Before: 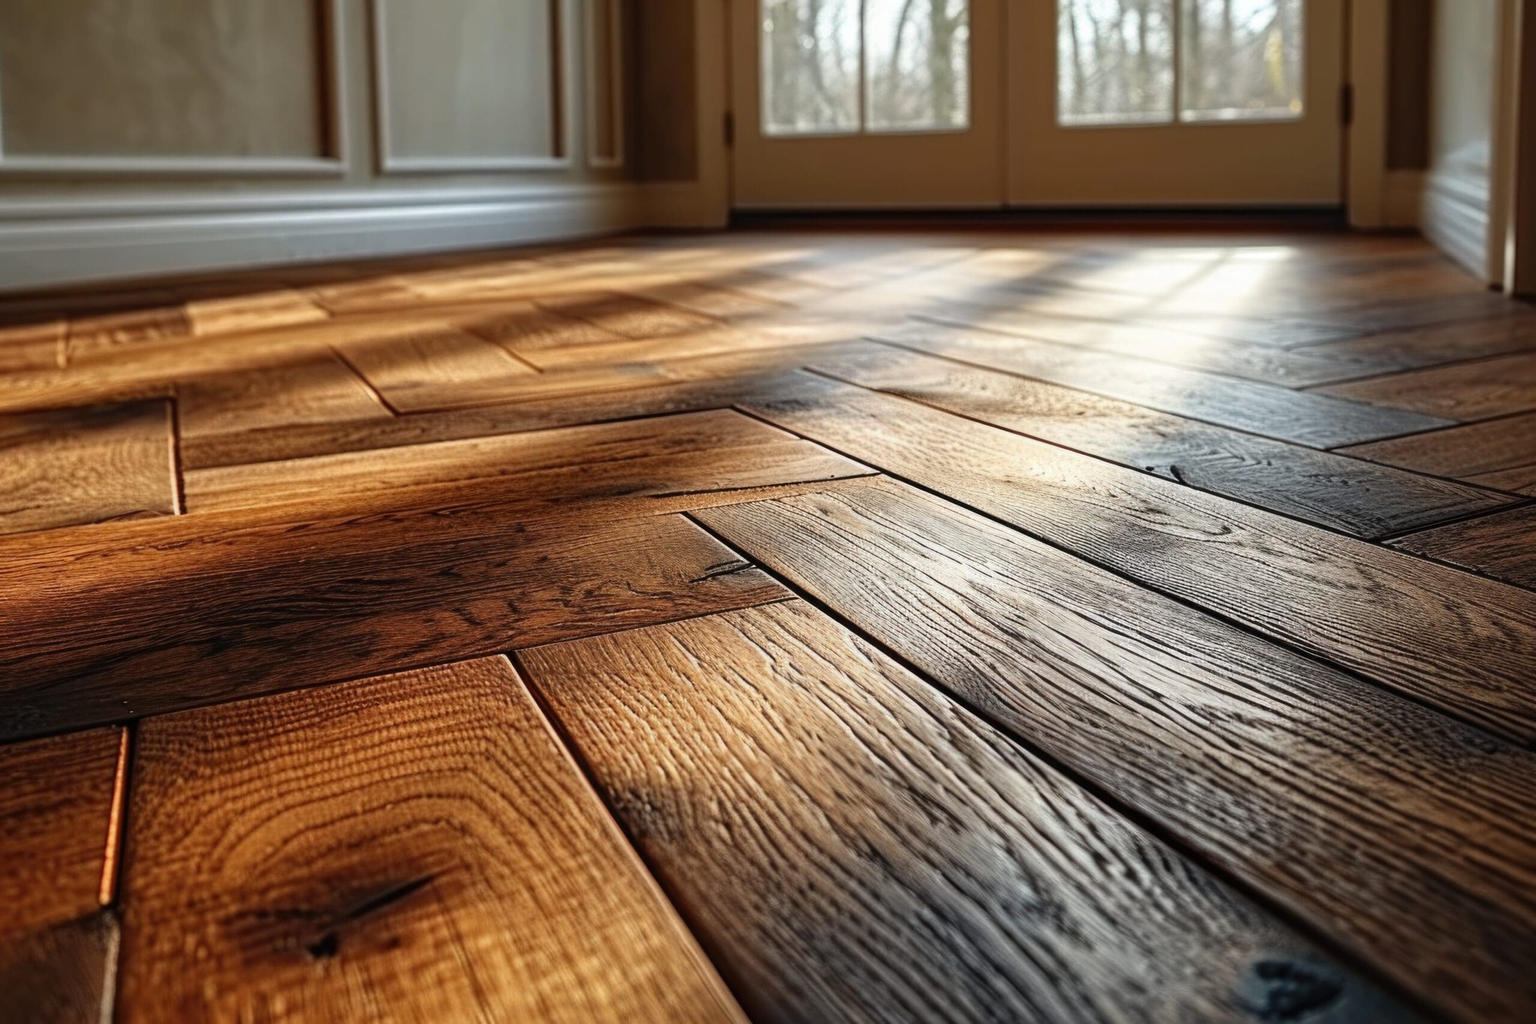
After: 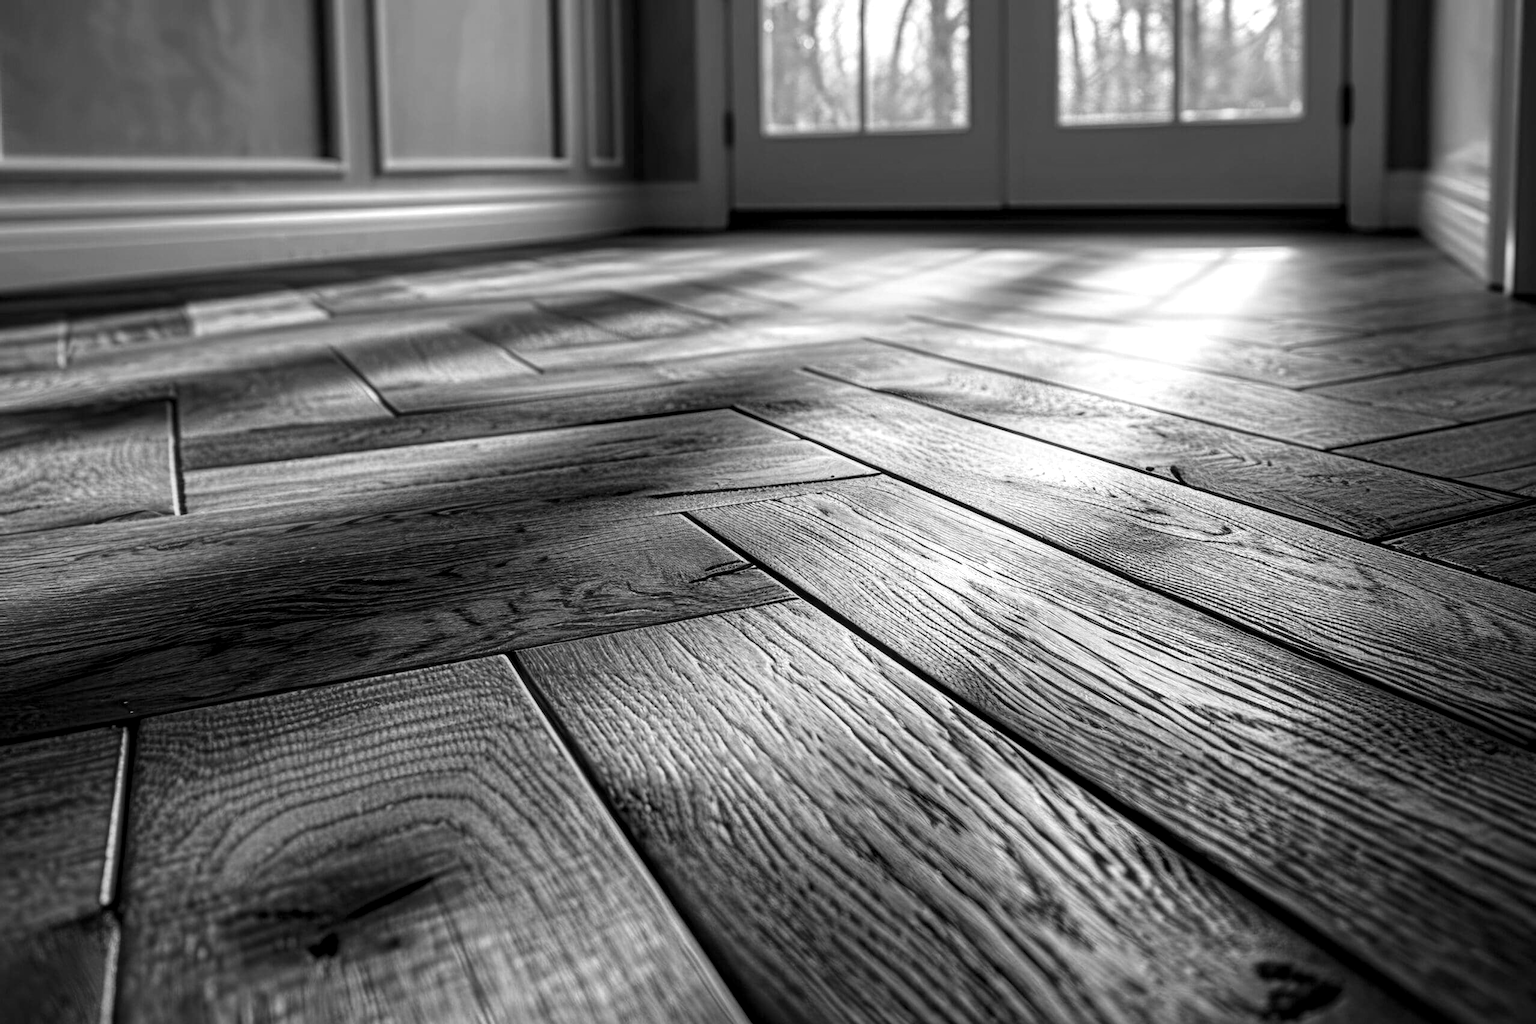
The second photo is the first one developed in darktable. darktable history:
monochrome: size 1
white balance: red 1.066, blue 1.119
local contrast: highlights 83%, shadows 81%
